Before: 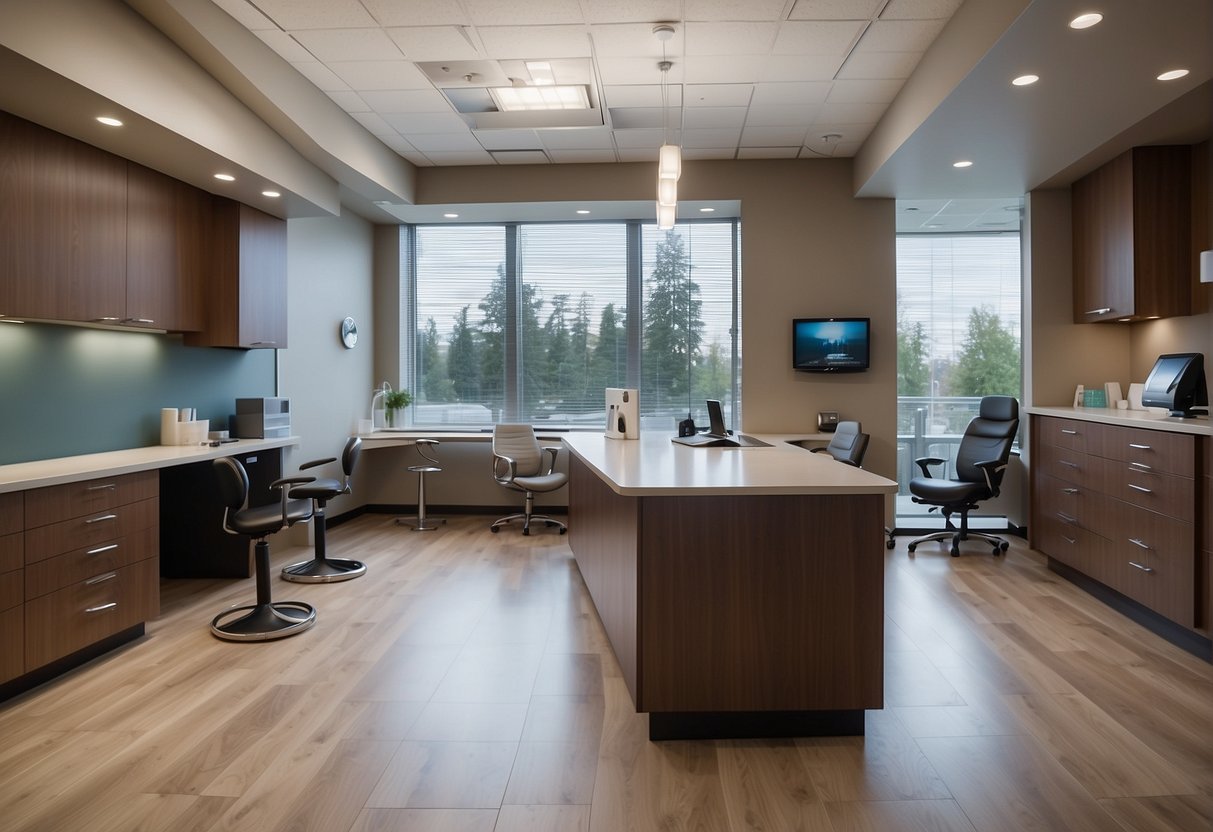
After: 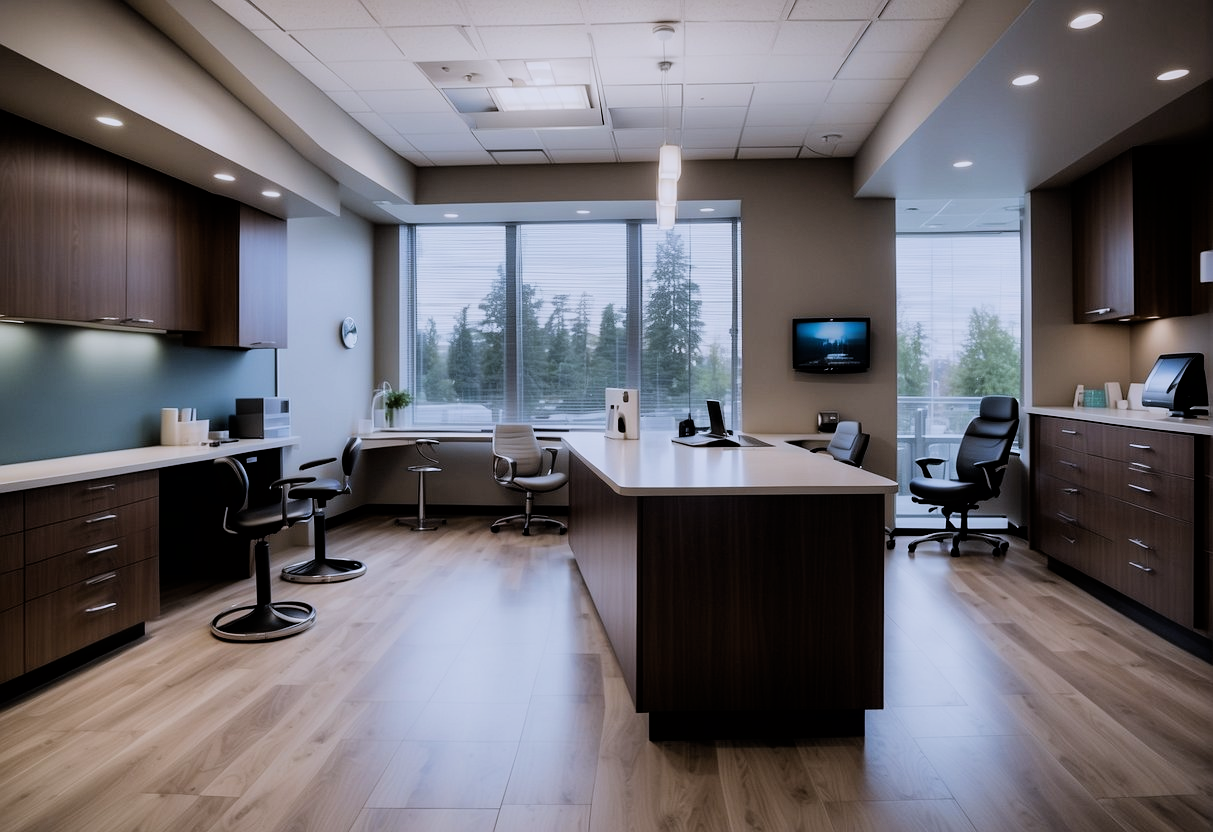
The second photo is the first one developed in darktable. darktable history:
white balance: red 0.967, blue 1.119, emerald 0.756
filmic rgb: black relative exposure -5 EV, hardness 2.88, contrast 1.3, highlights saturation mix -10%
